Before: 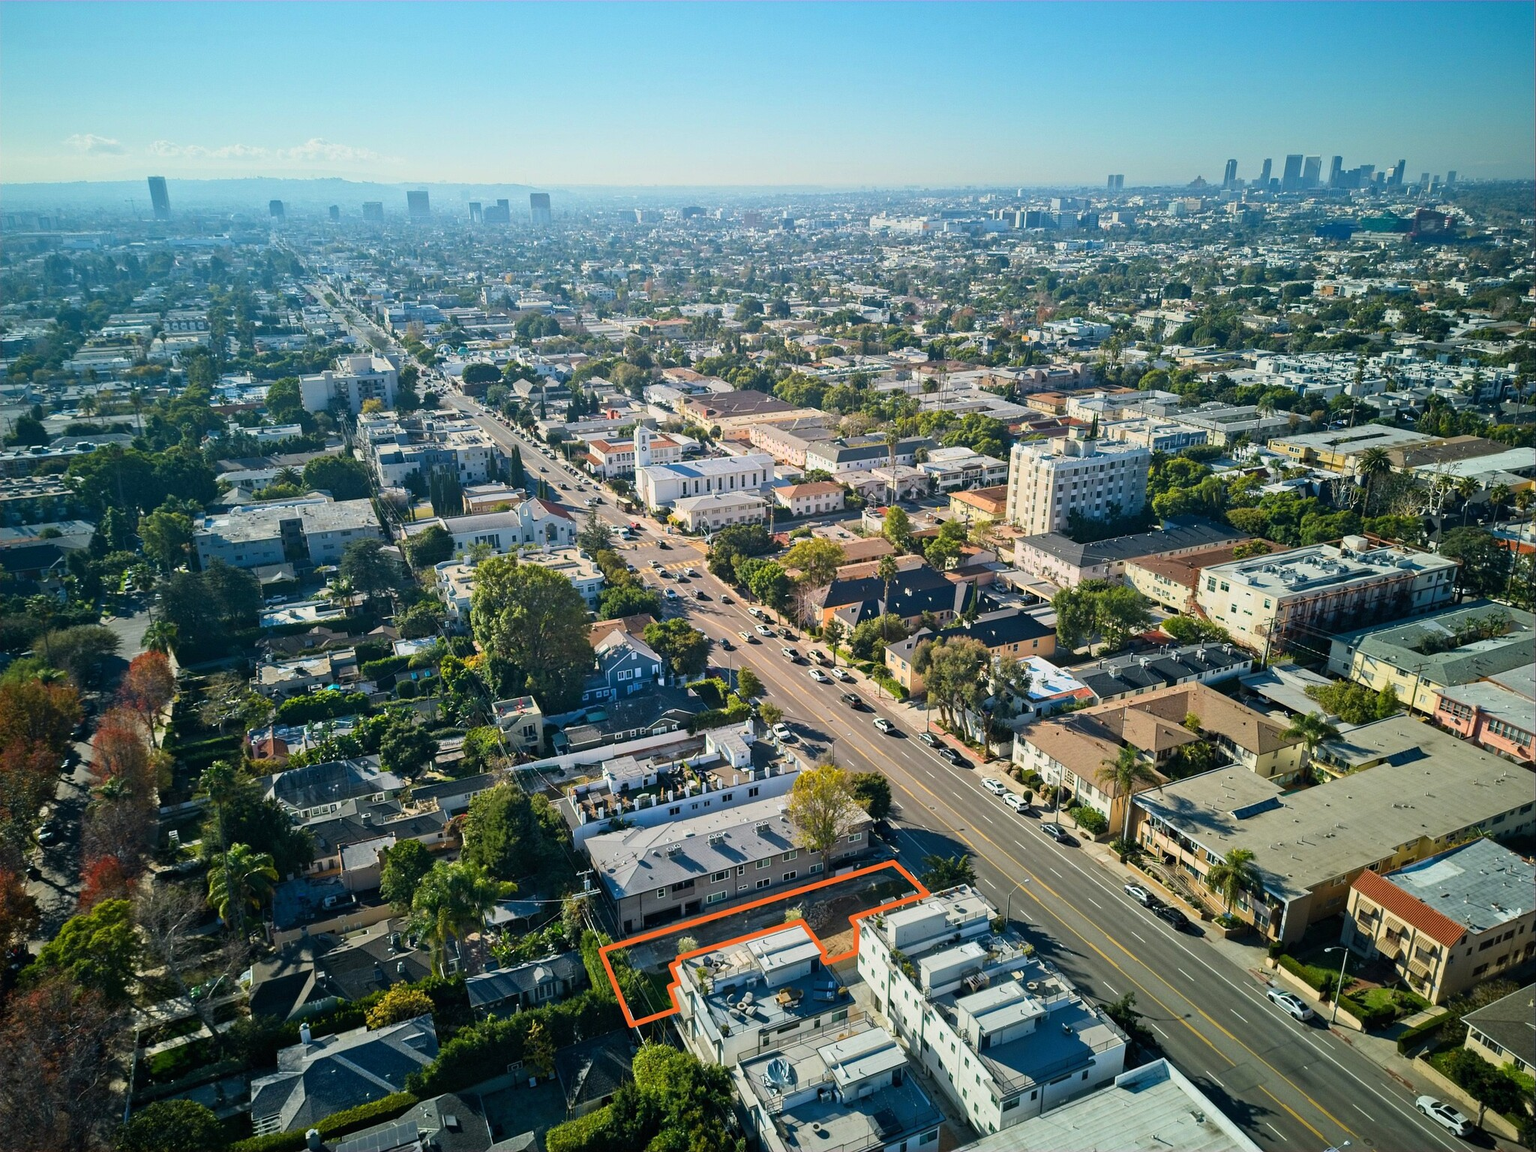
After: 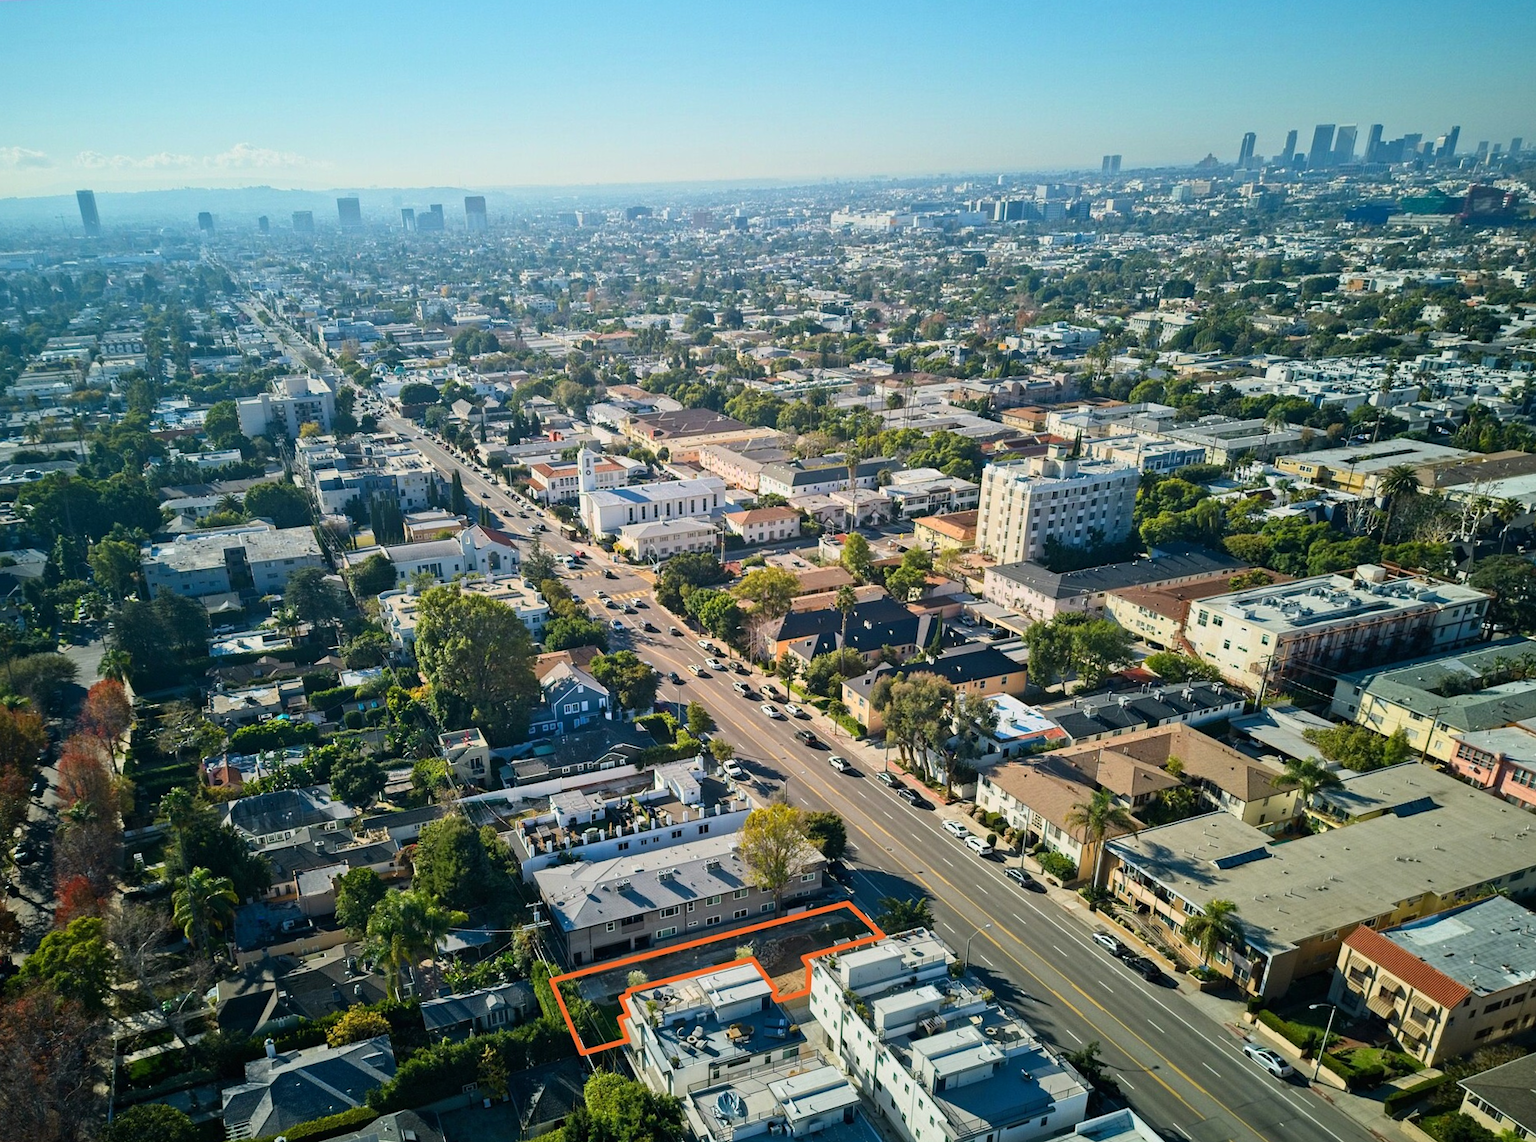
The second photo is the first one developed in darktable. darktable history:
rotate and perspective: rotation 0.062°, lens shift (vertical) 0.115, lens shift (horizontal) -0.133, crop left 0.047, crop right 0.94, crop top 0.061, crop bottom 0.94
contrast brightness saturation: contrast 0.05
